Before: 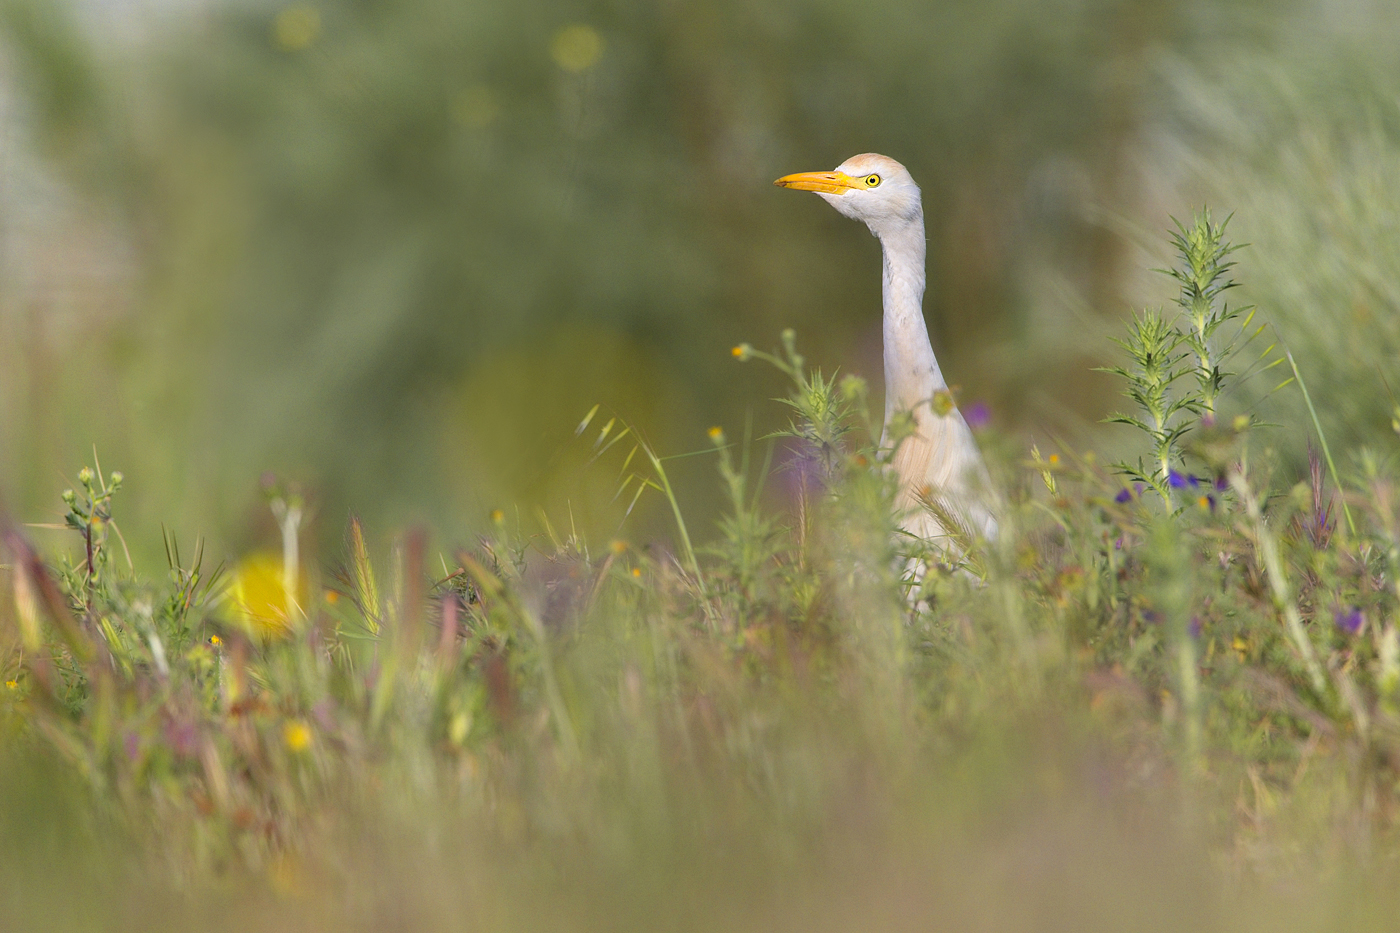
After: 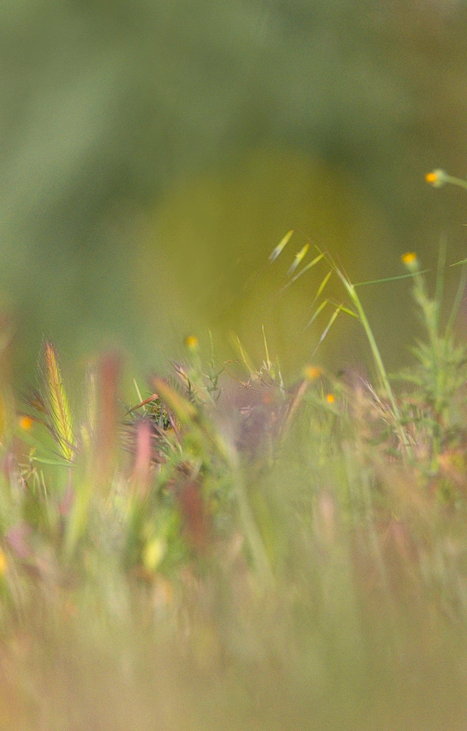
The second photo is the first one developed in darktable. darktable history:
crop and rotate: left 21.927%, top 18.657%, right 44.69%, bottom 2.977%
base curve: curves: ch0 [(0, 0) (0.666, 0.806) (1, 1)]
